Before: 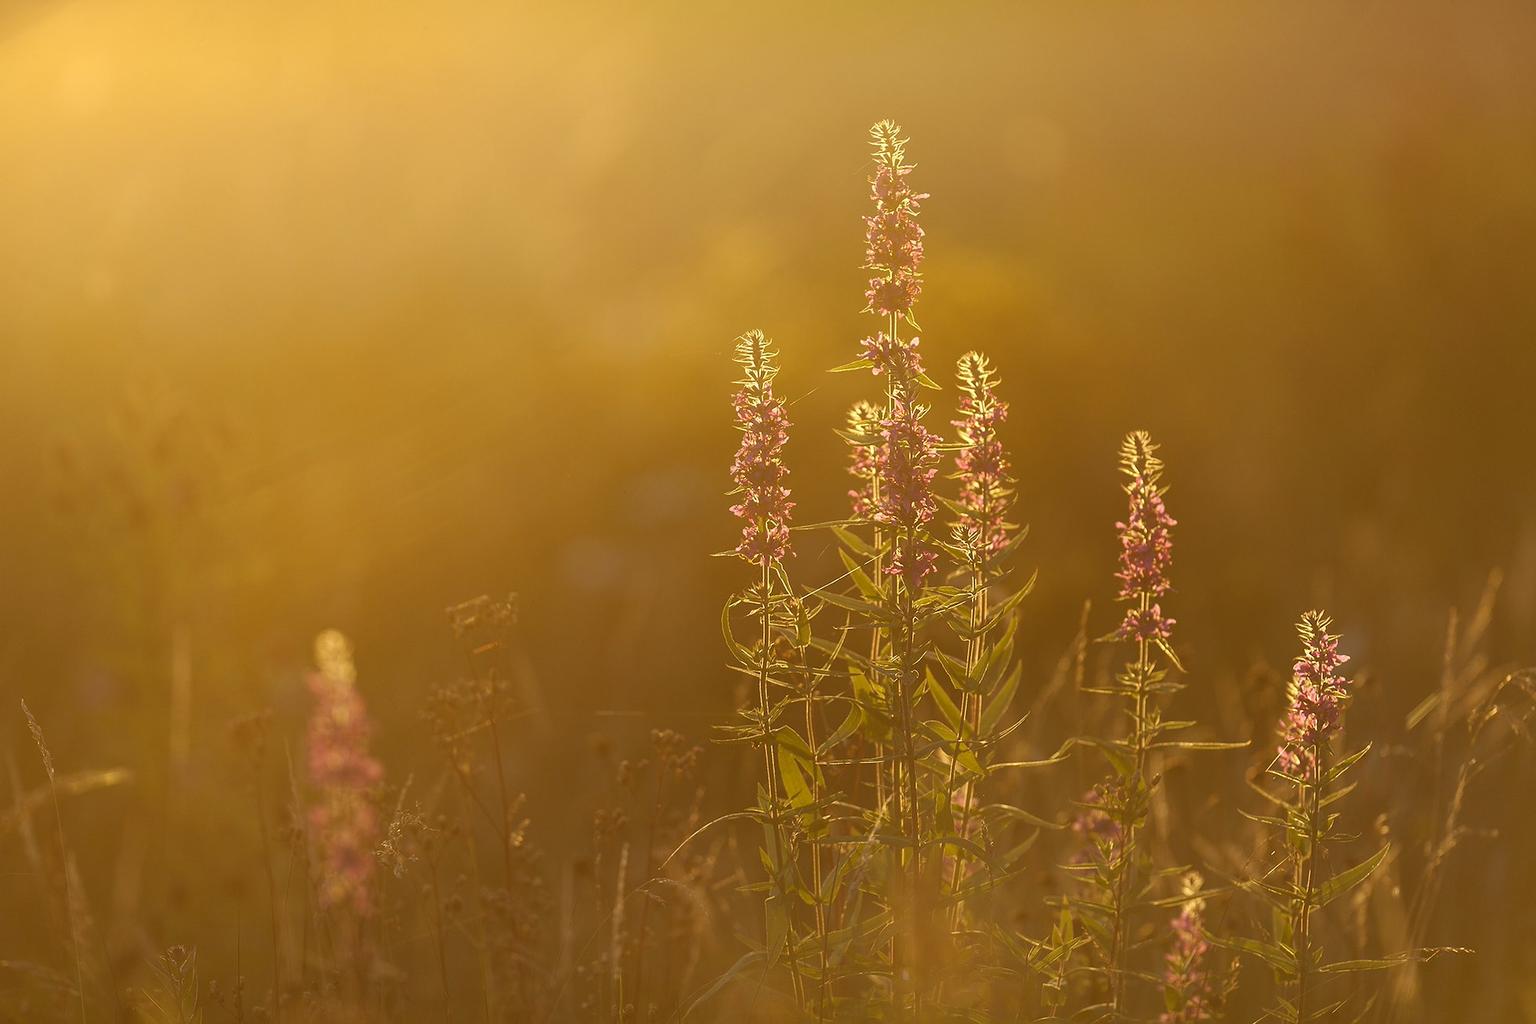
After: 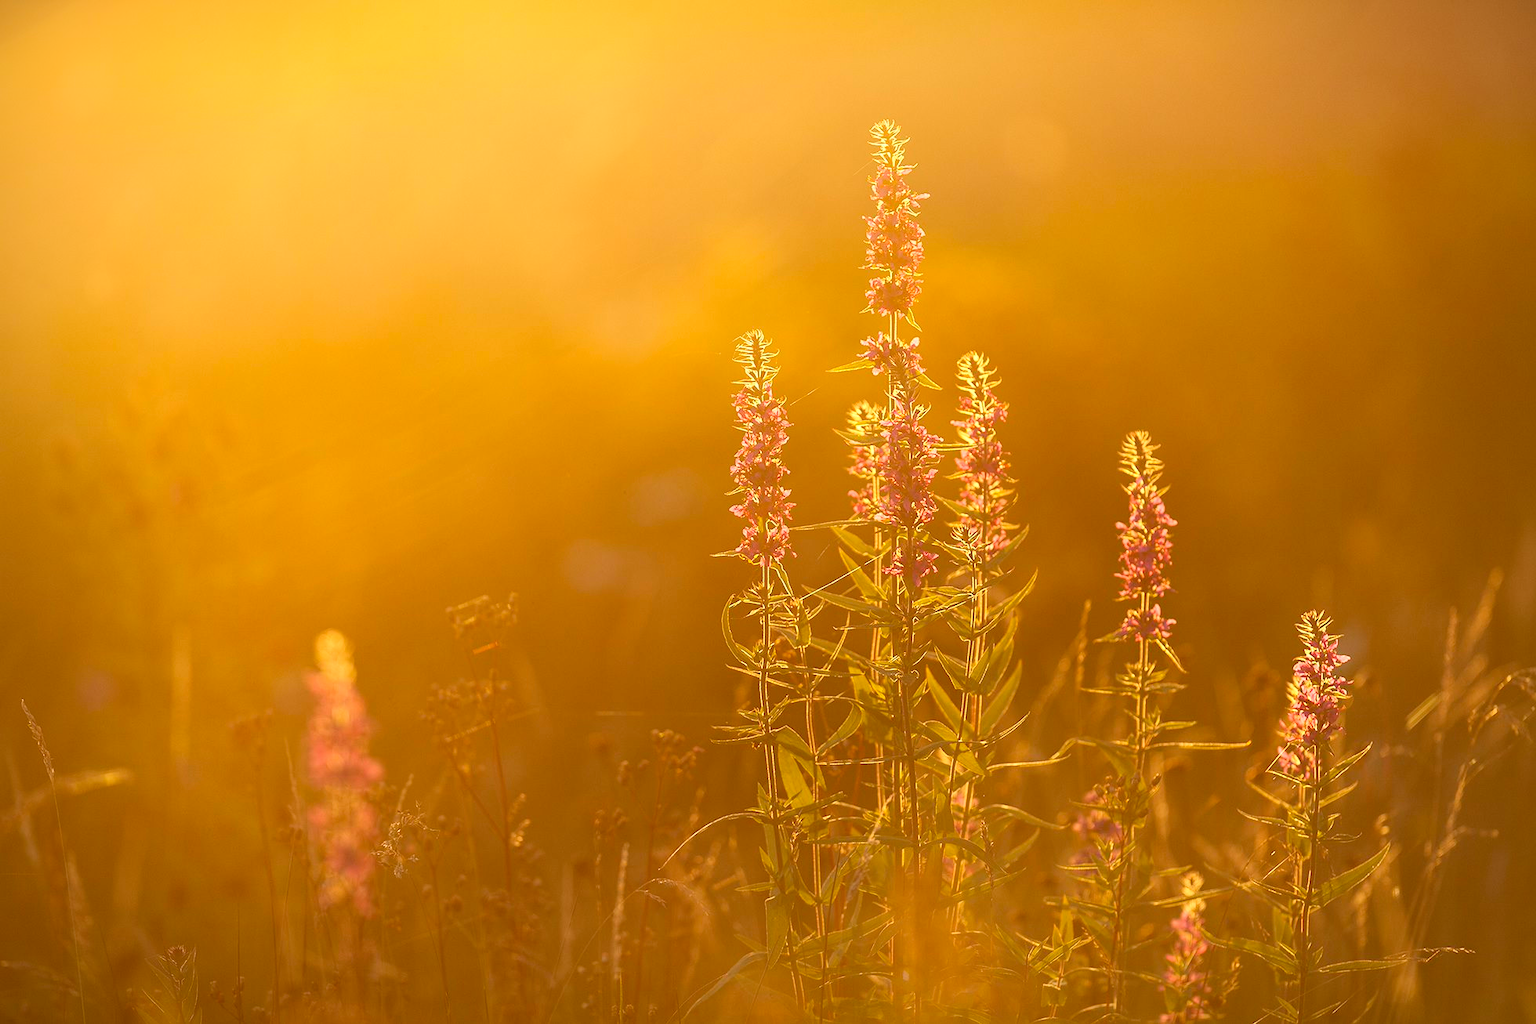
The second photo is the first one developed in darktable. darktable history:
contrast brightness saturation: contrast 0.2, brightness 0.164, saturation 0.229
vignetting: saturation -0.026, unbound false
